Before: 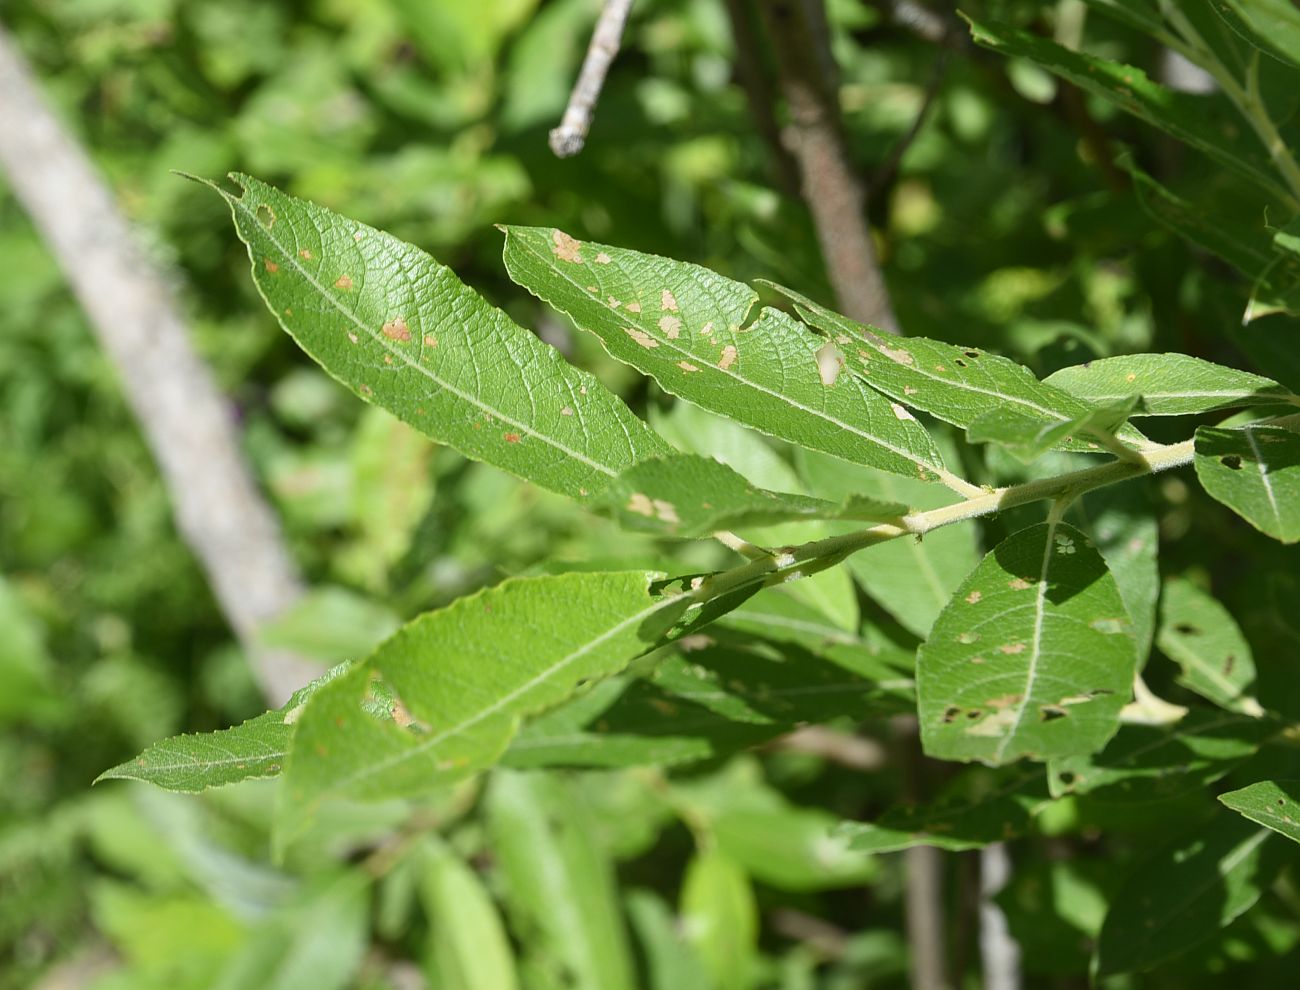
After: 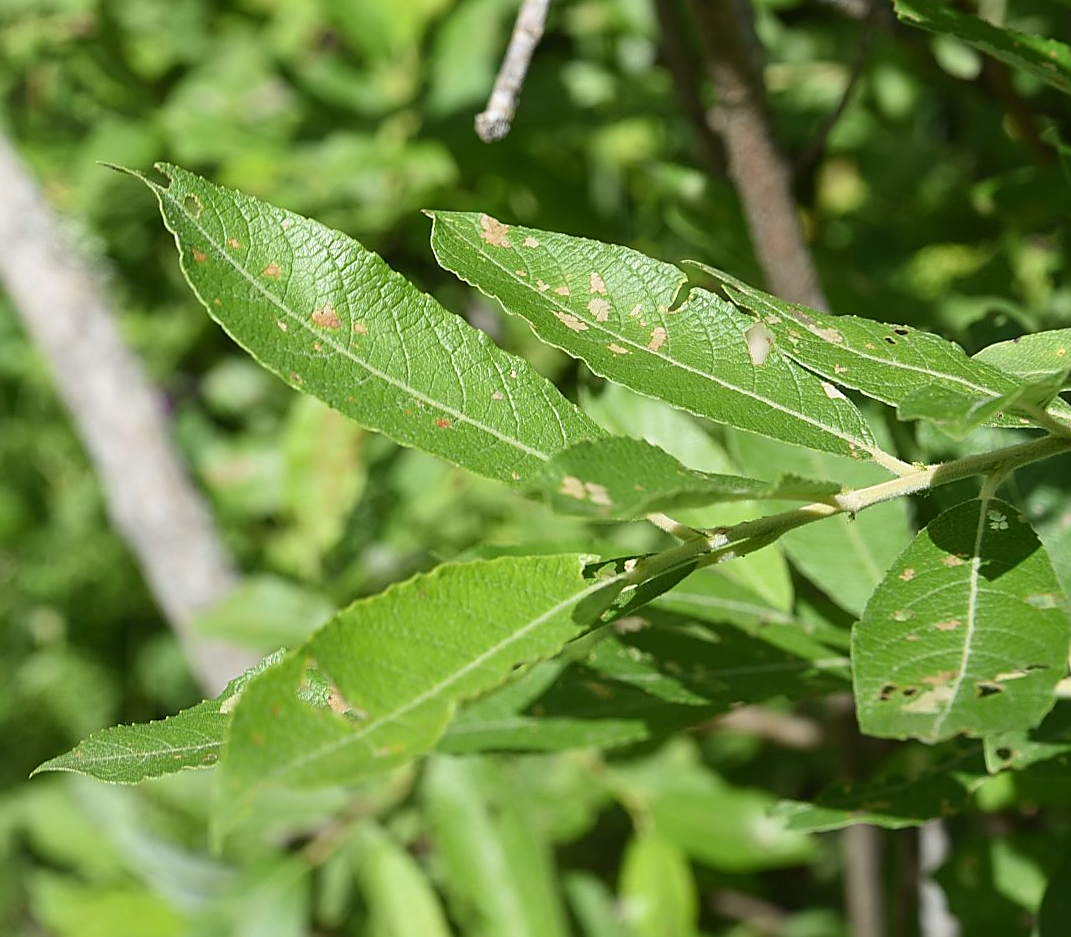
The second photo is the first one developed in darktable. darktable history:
sharpen: on, module defaults
crop and rotate: angle 1°, left 4.281%, top 0.642%, right 11.383%, bottom 2.486%
